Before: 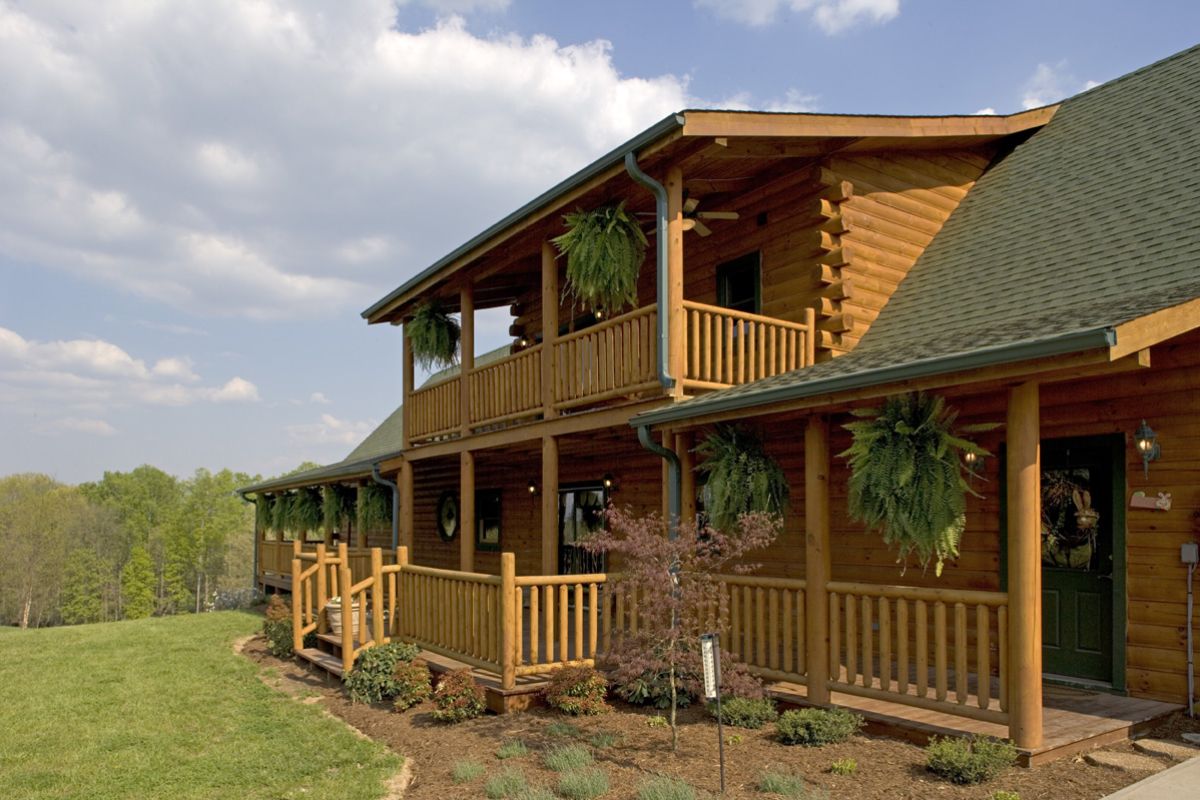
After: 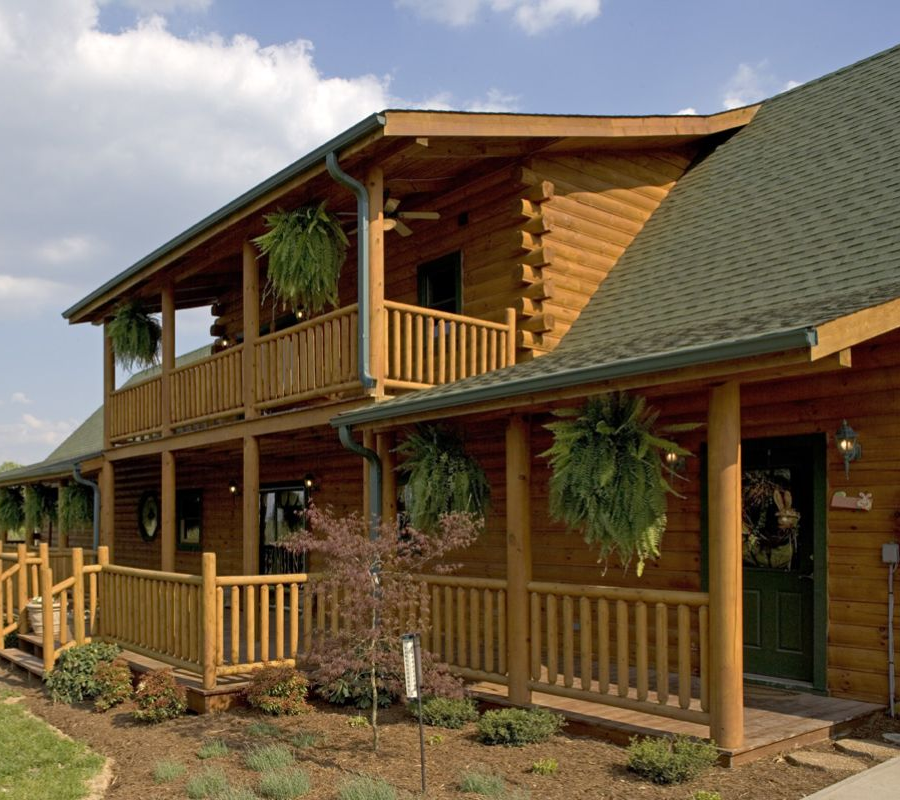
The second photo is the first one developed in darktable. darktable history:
crop and rotate: left 24.955%
